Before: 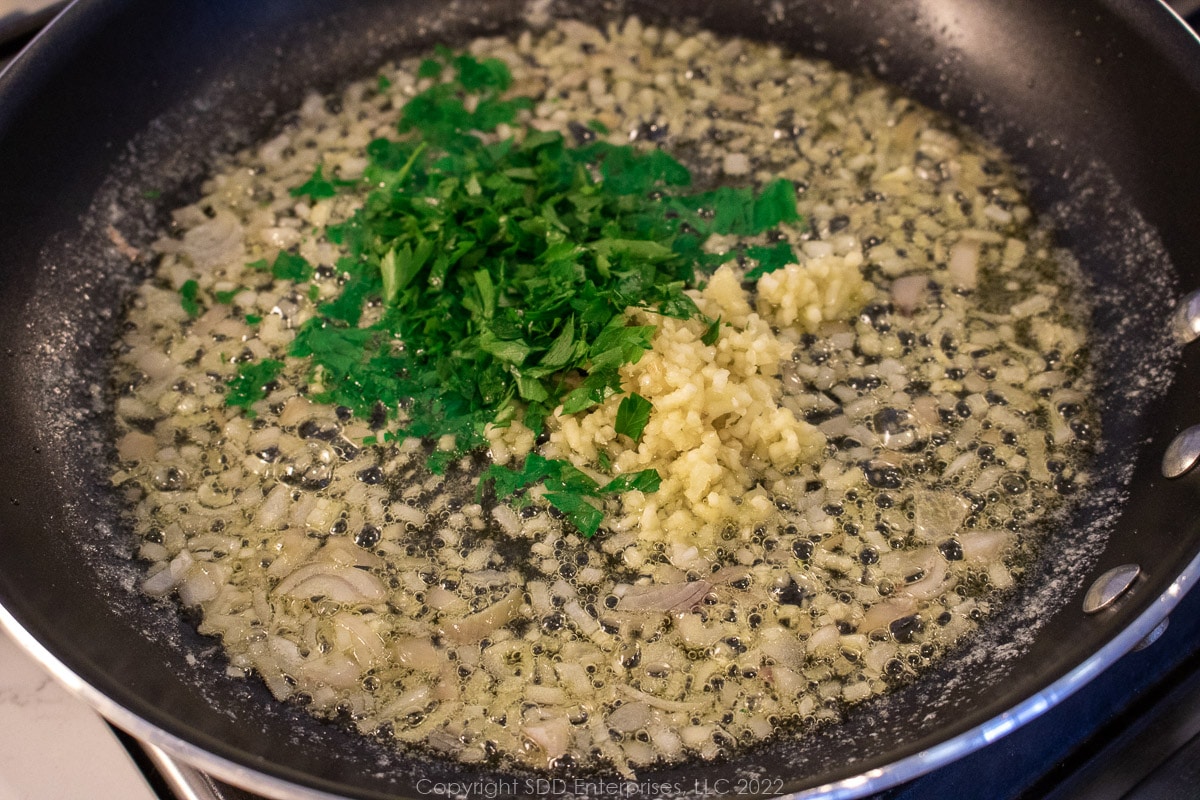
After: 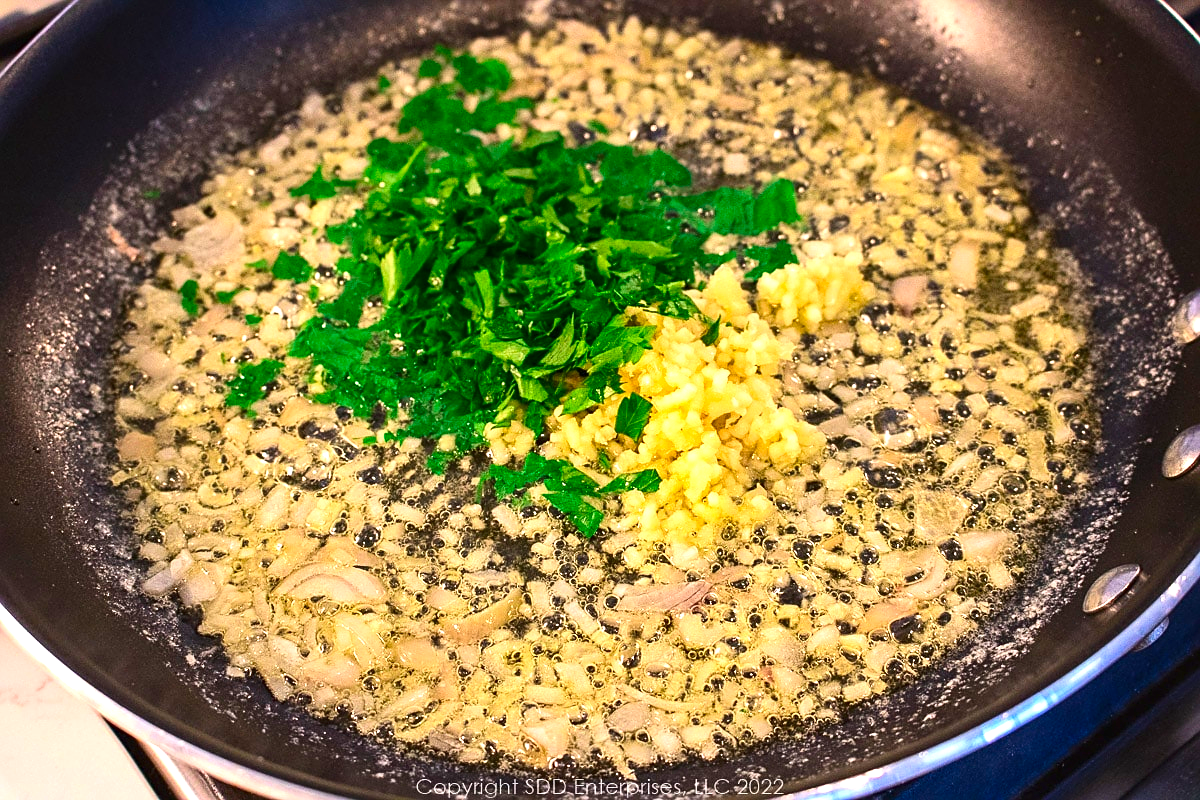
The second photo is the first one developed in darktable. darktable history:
sharpen: on, module defaults
exposure: black level correction -0.002, exposure 0.54 EV, compensate exposure bias true, compensate highlight preservation false
contrast brightness saturation: contrast 0.175, saturation 0.301
